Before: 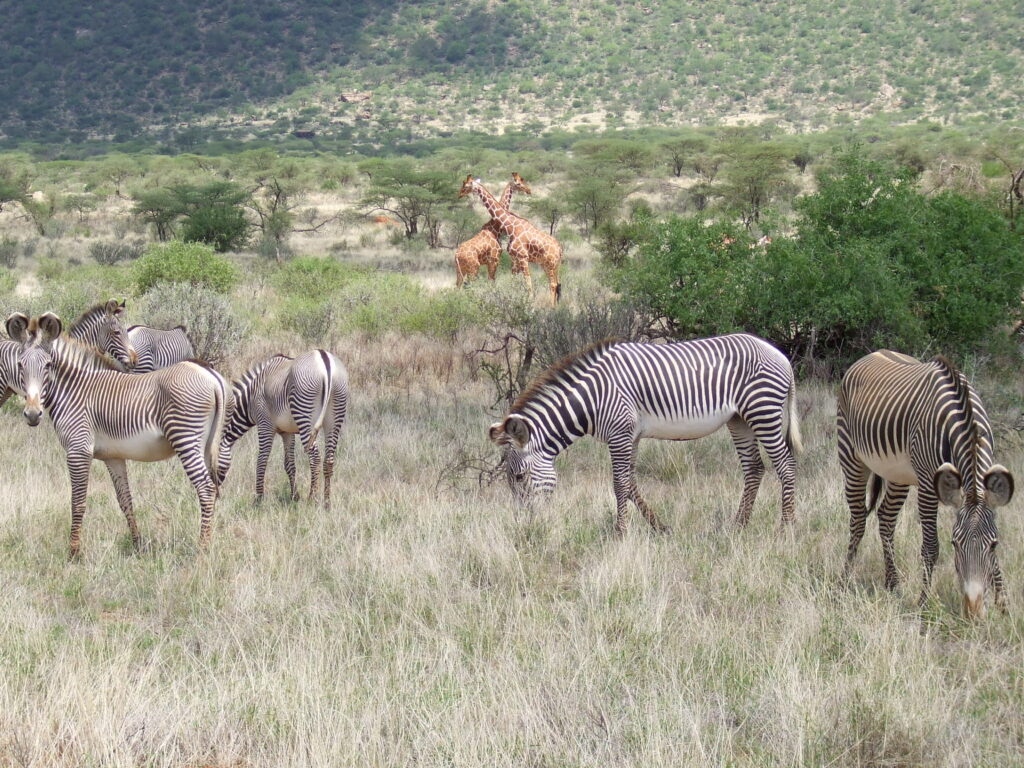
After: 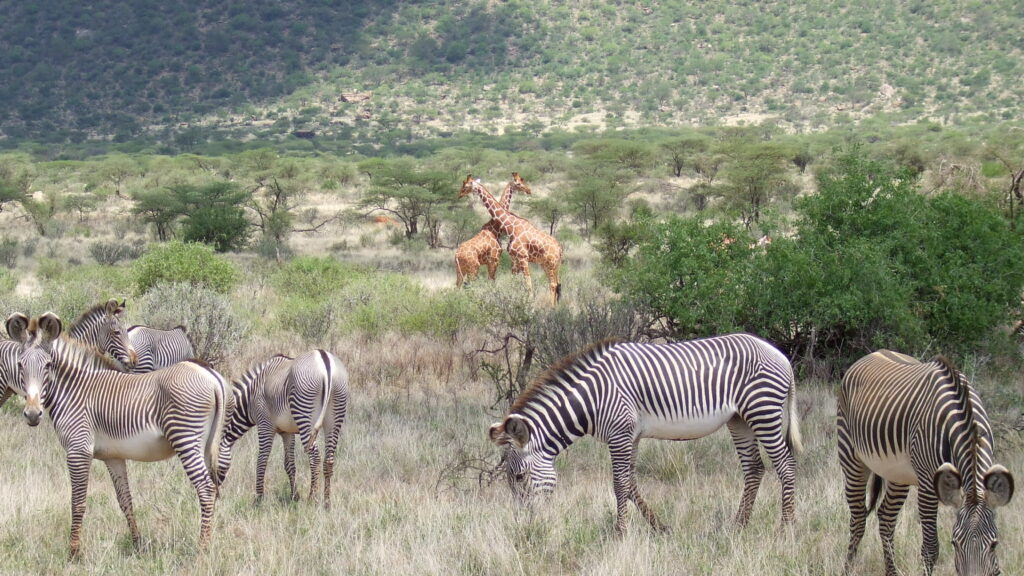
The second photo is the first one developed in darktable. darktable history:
color balance rgb: on, module defaults
crop: bottom 24.967%
shadows and highlights: shadows 30.86, highlights 0, soften with gaussian
